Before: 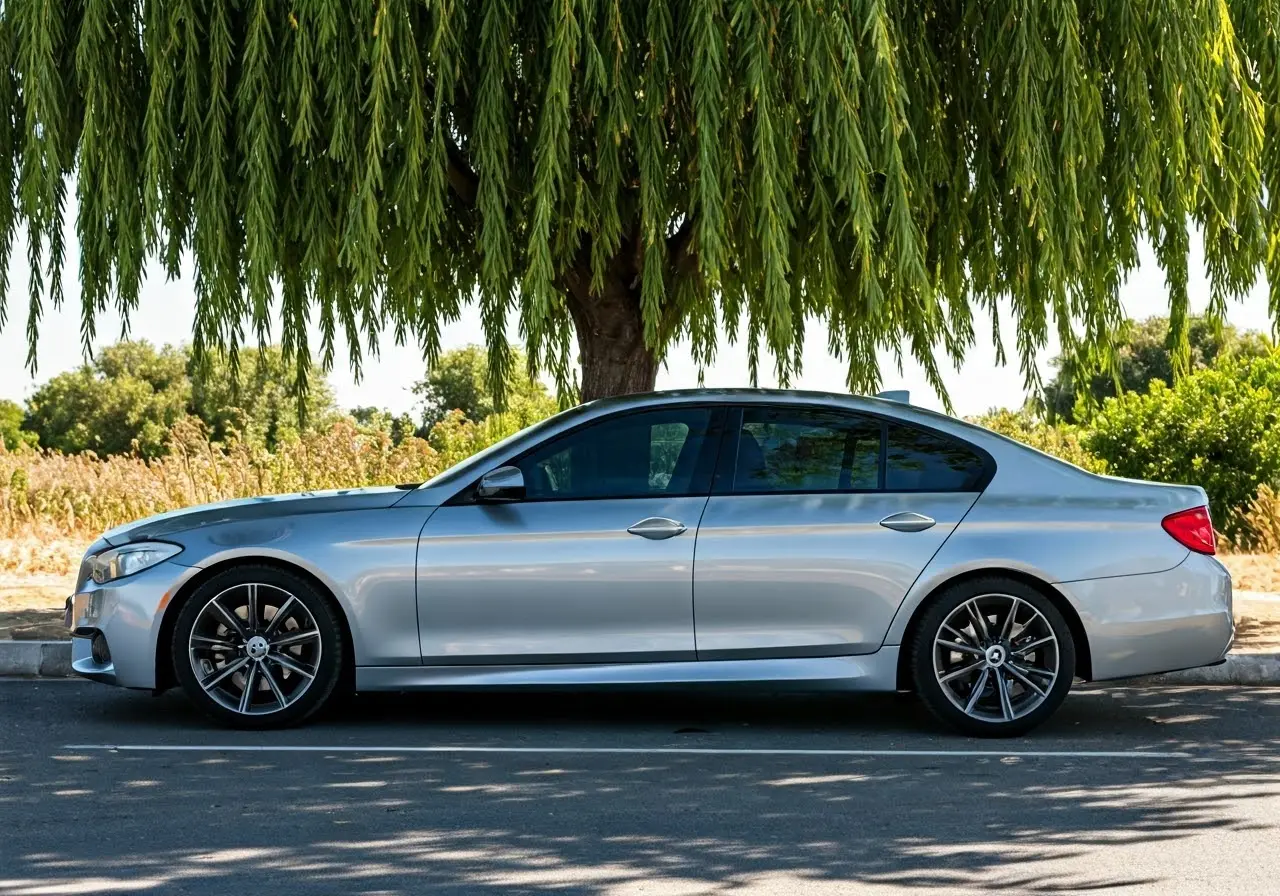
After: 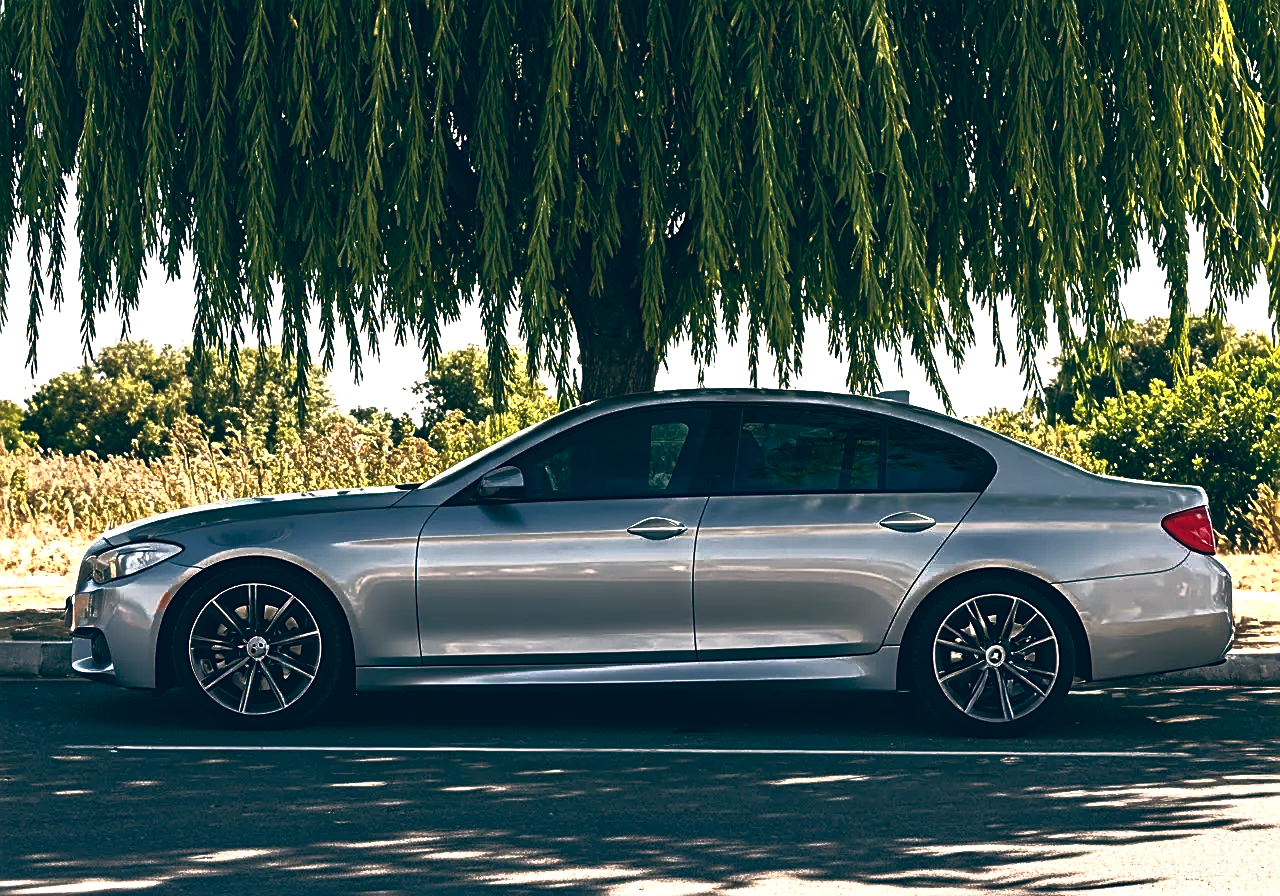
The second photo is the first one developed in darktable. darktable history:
base curve: curves: ch0 [(0, 0) (0.564, 0.291) (0.802, 0.731) (1, 1)]
color balance: lift [1.006, 0.985, 1.002, 1.015], gamma [1, 0.953, 1.008, 1.047], gain [1.076, 1.13, 1.004, 0.87]
tone equalizer: -8 EV -0.417 EV, -7 EV -0.389 EV, -6 EV -0.333 EV, -5 EV -0.222 EV, -3 EV 0.222 EV, -2 EV 0.333 EV, -1 EV 0.389 EV, +0 EV 0.417 EV, edges refinement/feathering 500, mask exposure compensation -1.25 EV, preserve details no
sharpen: on, module defaults
